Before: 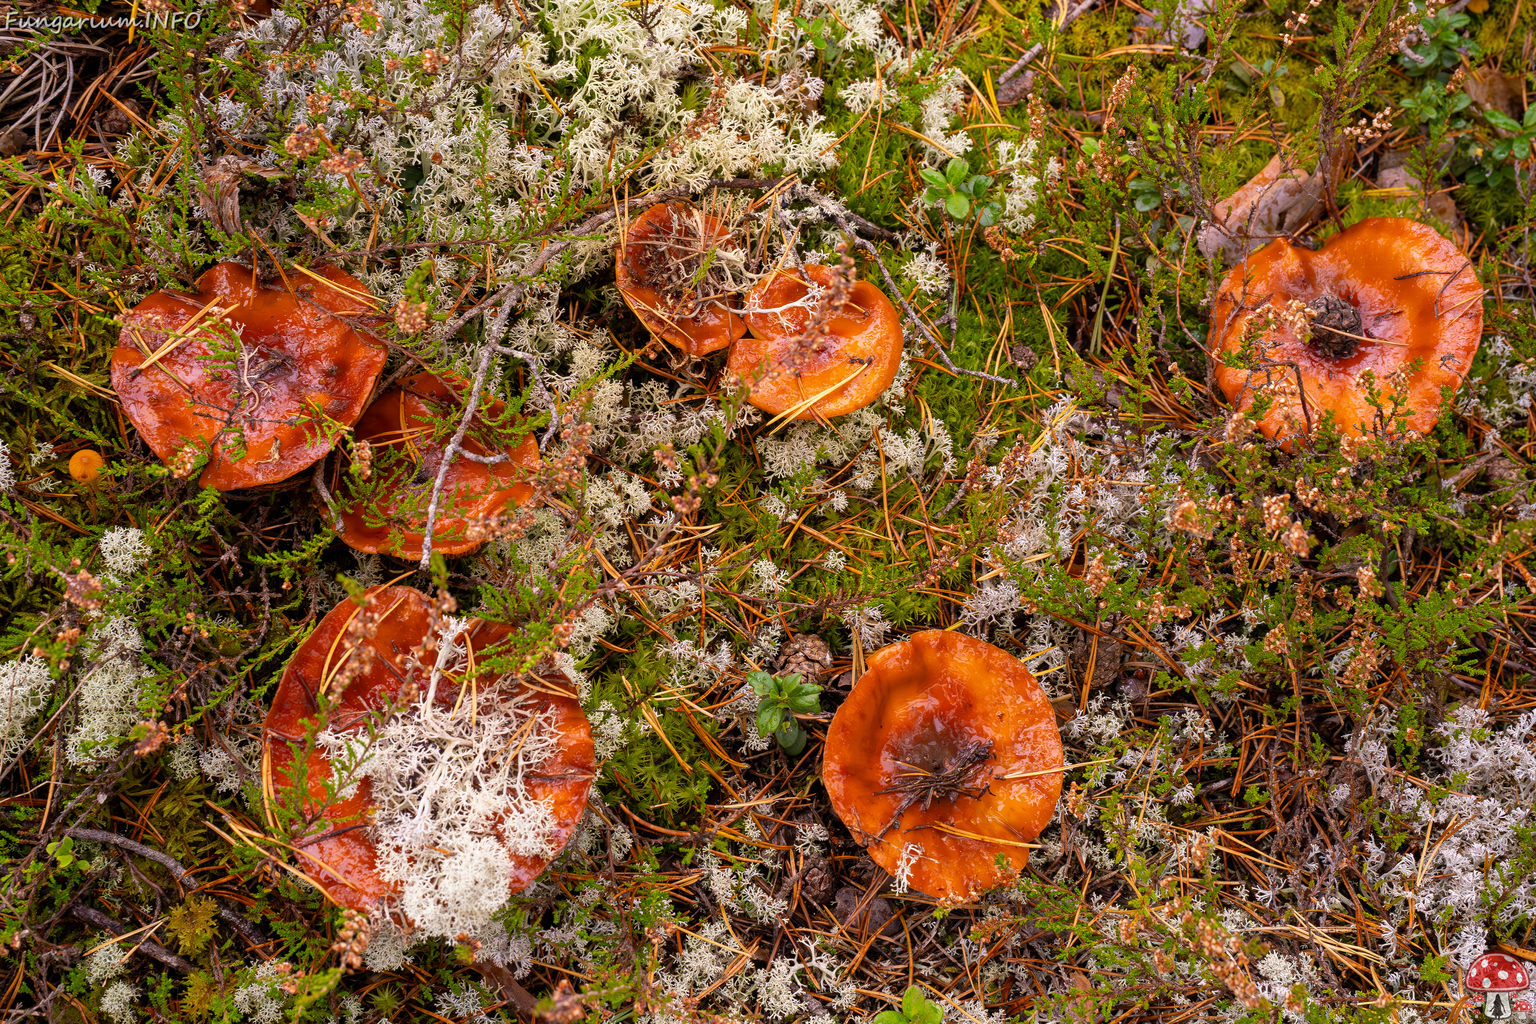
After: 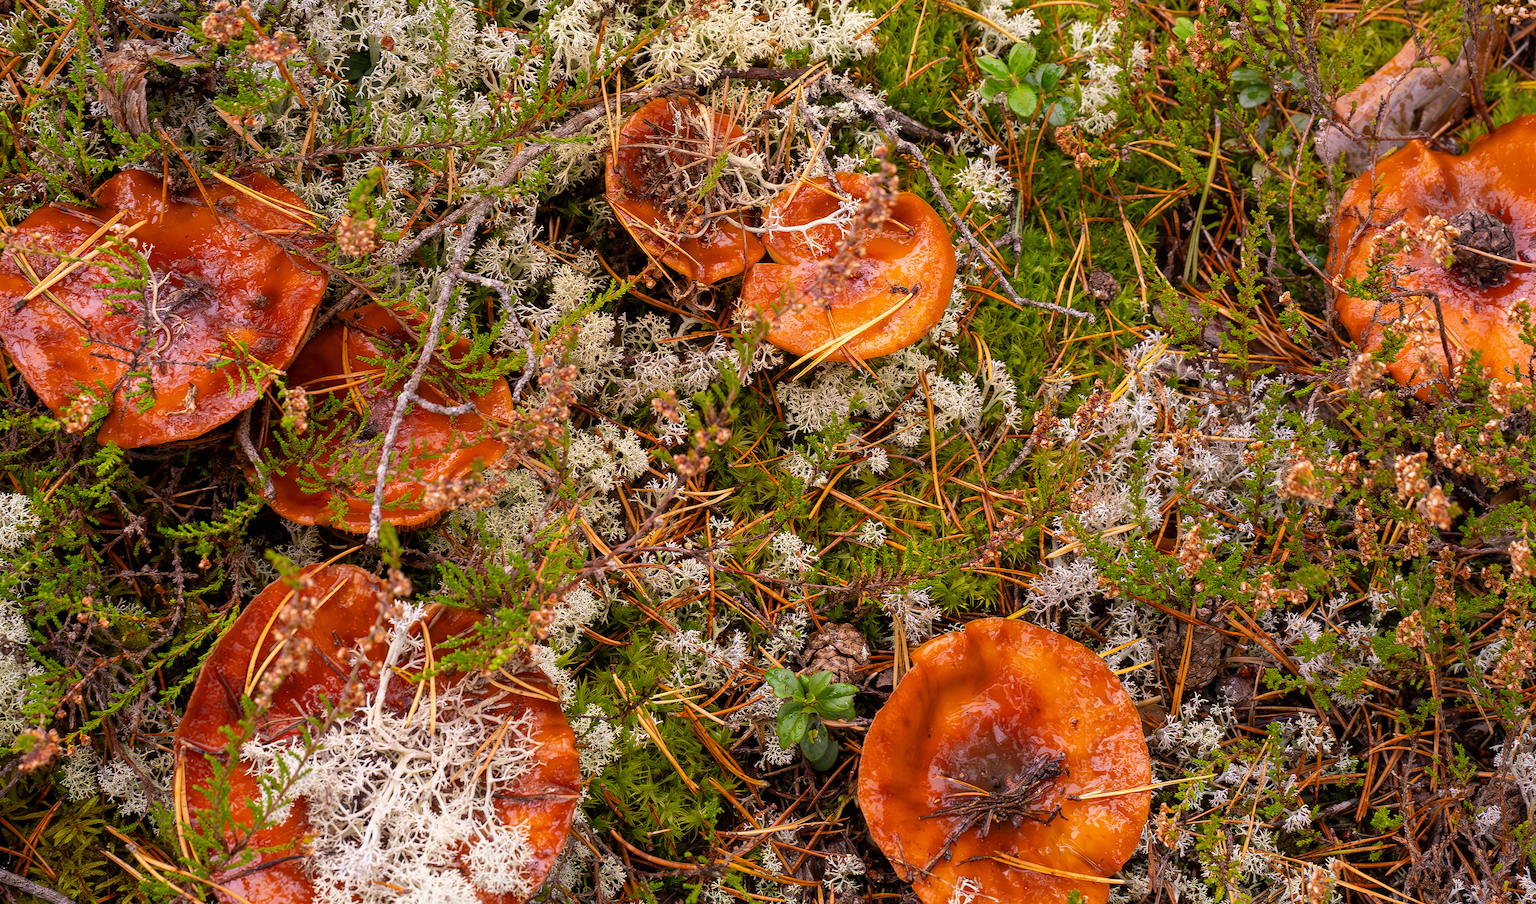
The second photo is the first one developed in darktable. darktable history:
crop: left 7.784%, top 12.064%, right 10.18%, bottom 15.463%
